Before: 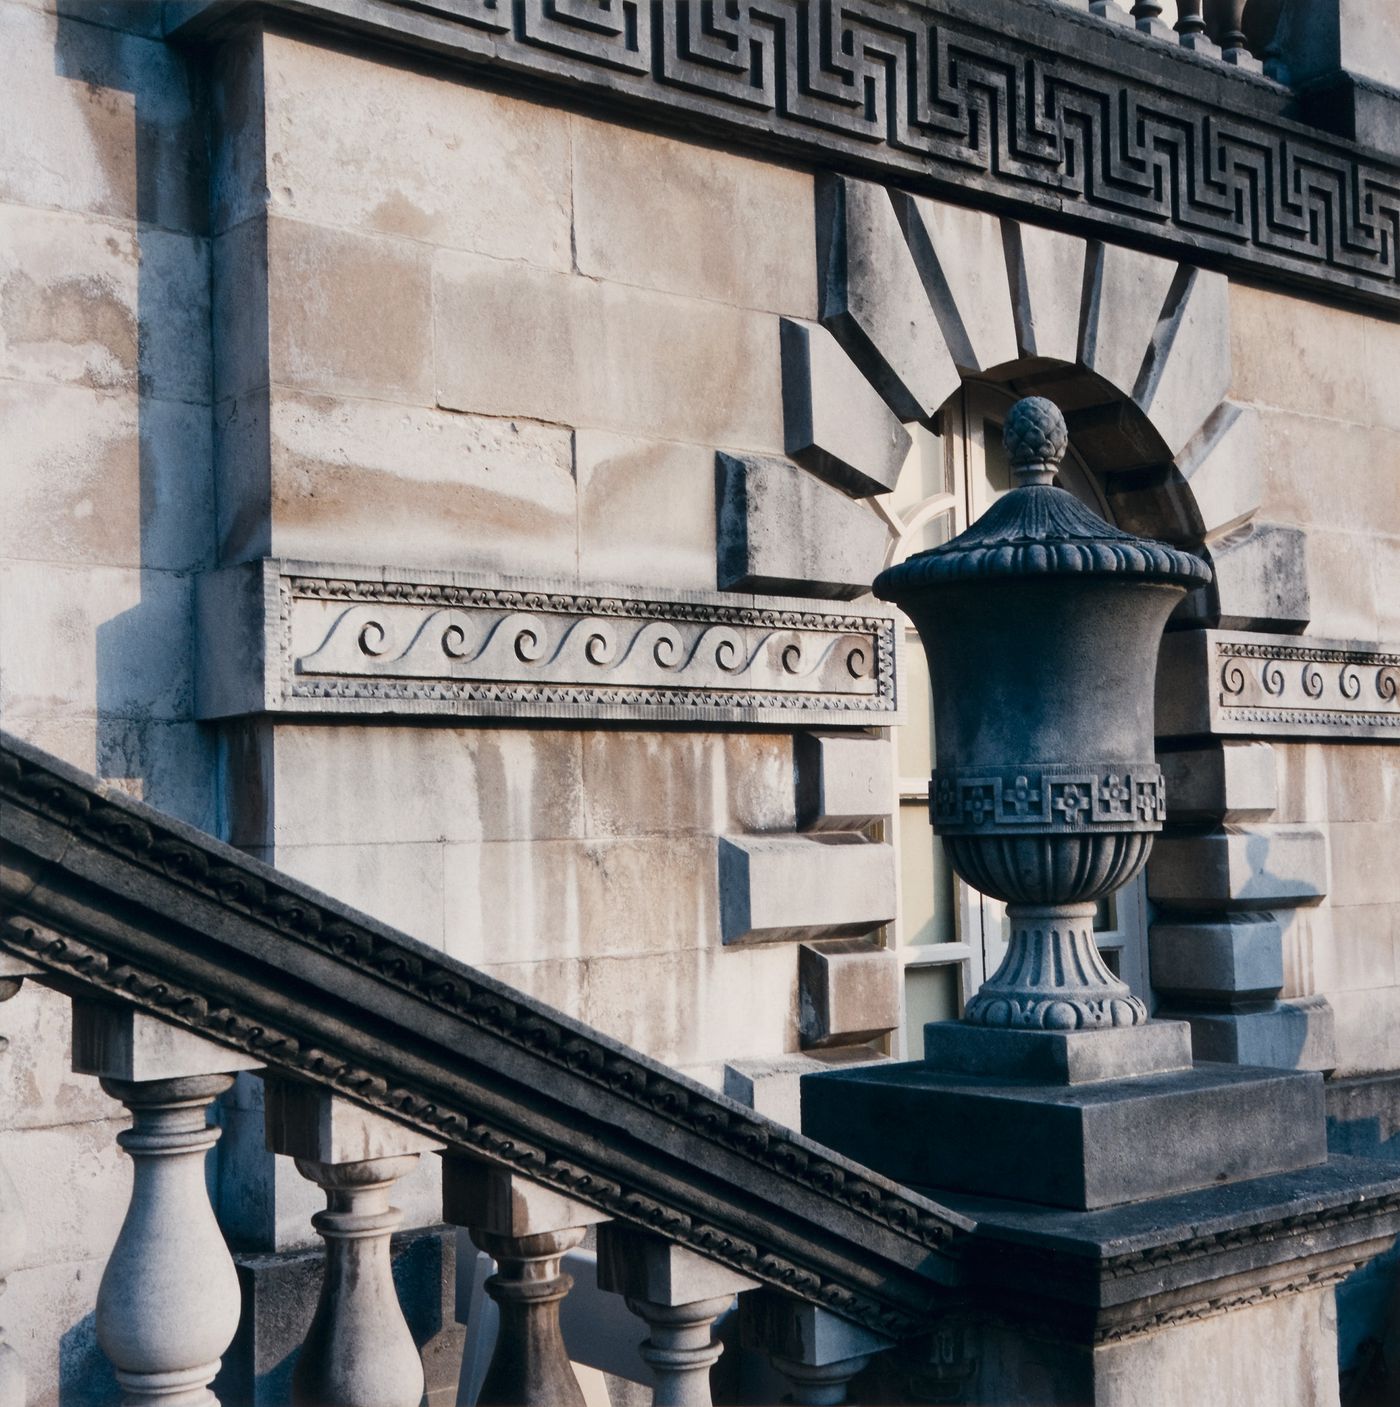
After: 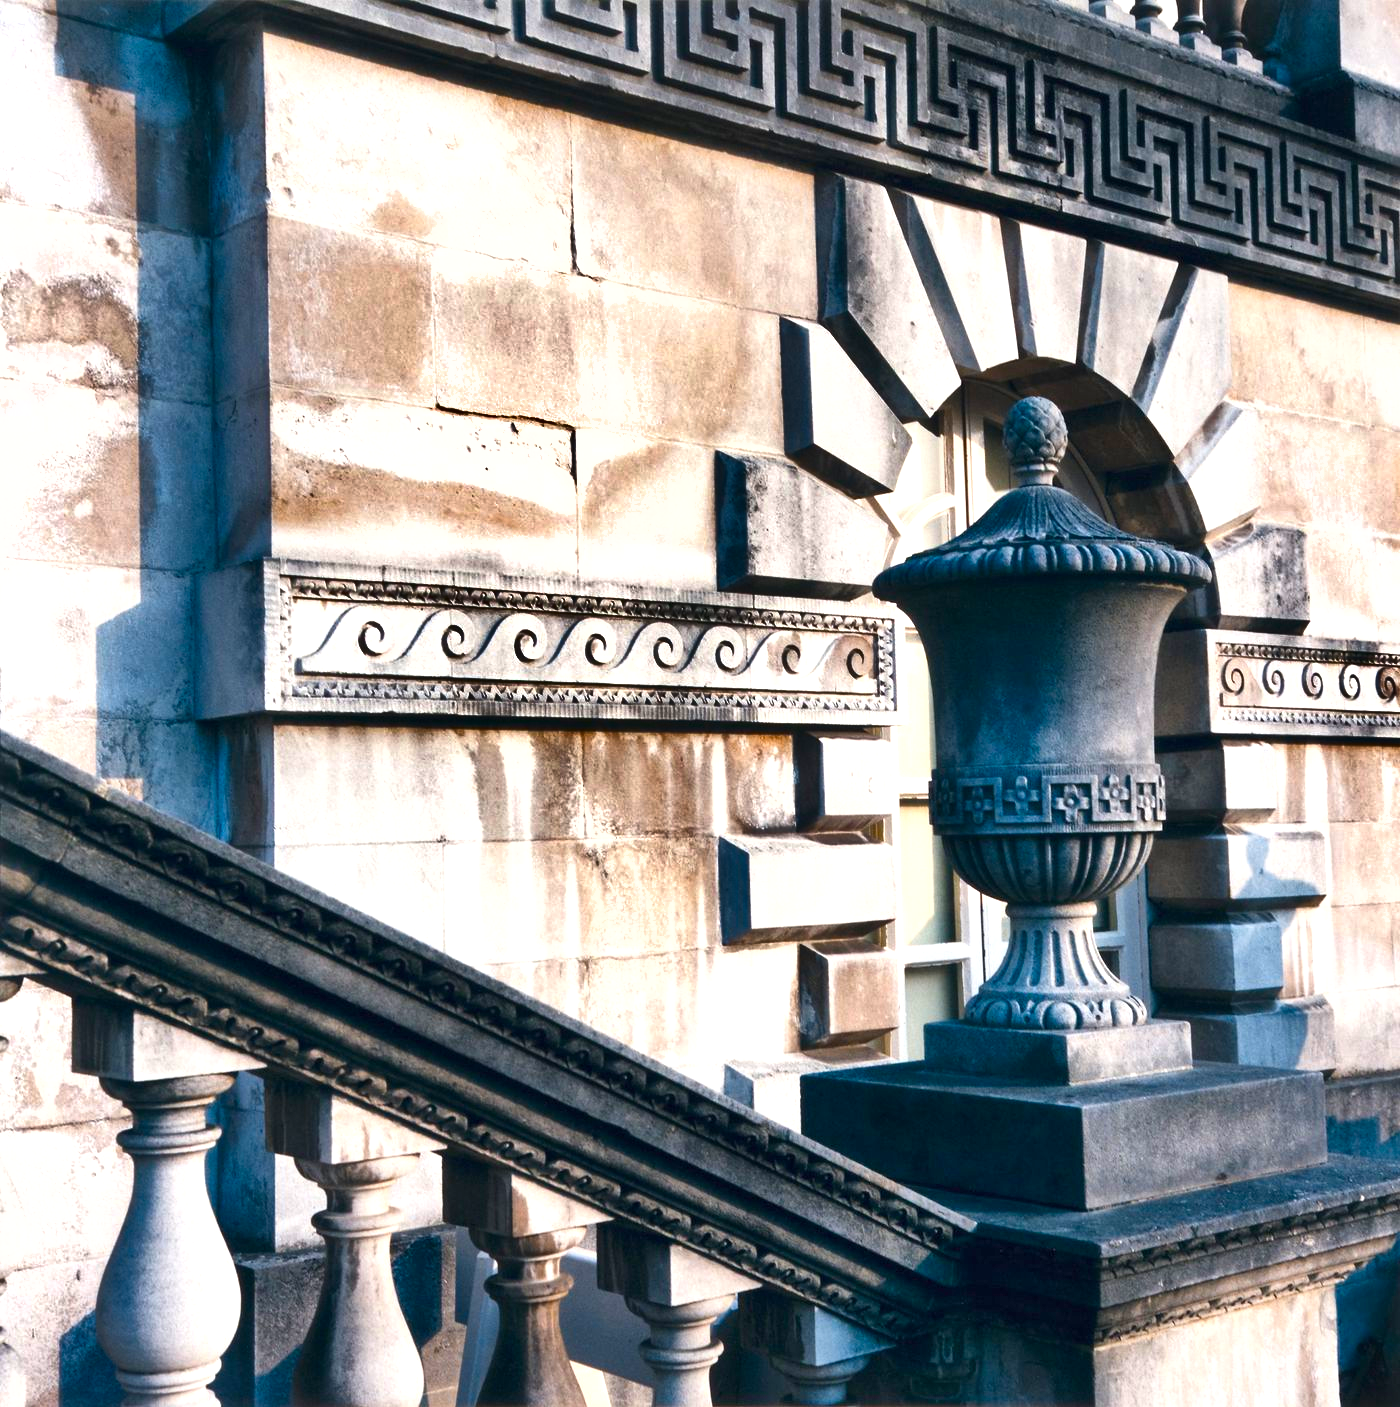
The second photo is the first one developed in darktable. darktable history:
color balance rgb: perceptual saturation grading › global saturation 30.301%, global vibrance 20%
exposure: black level correction 0, exposure 0.889 EV, compensate exposure bias true, compensate highlight preservation false
shadows and highlights: radius 101.5, shadows 50.79, highlights -65.98, soften with gaussian
